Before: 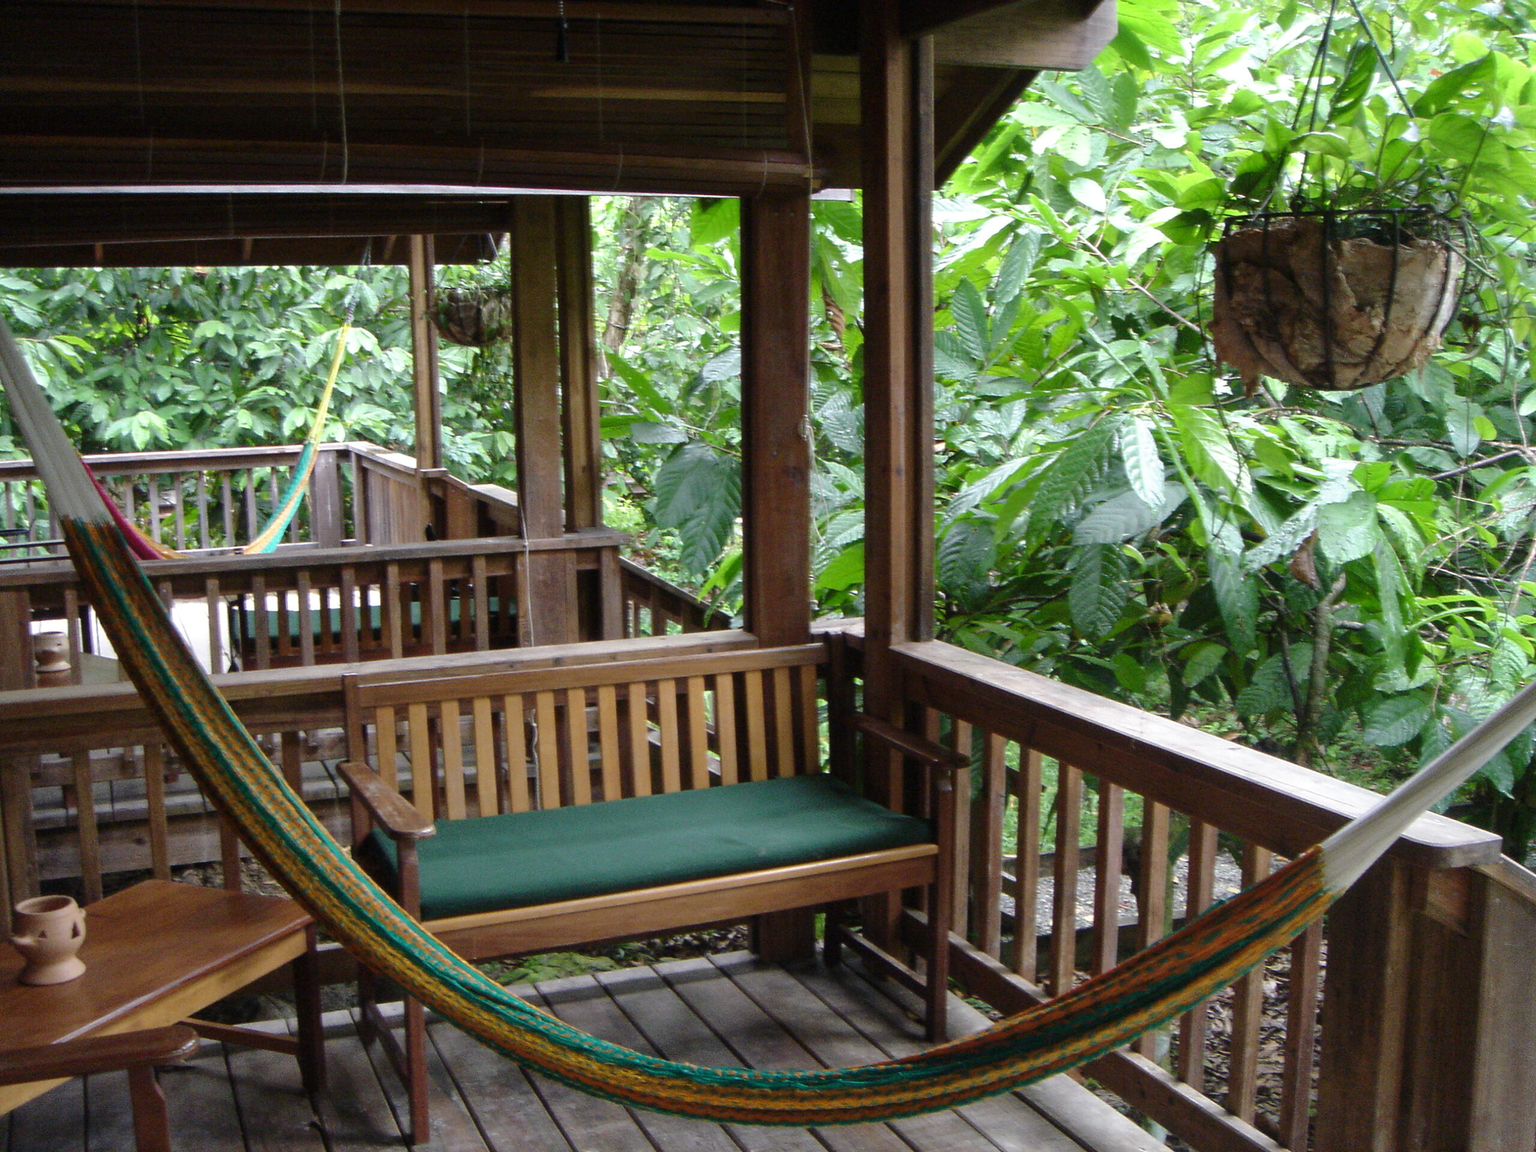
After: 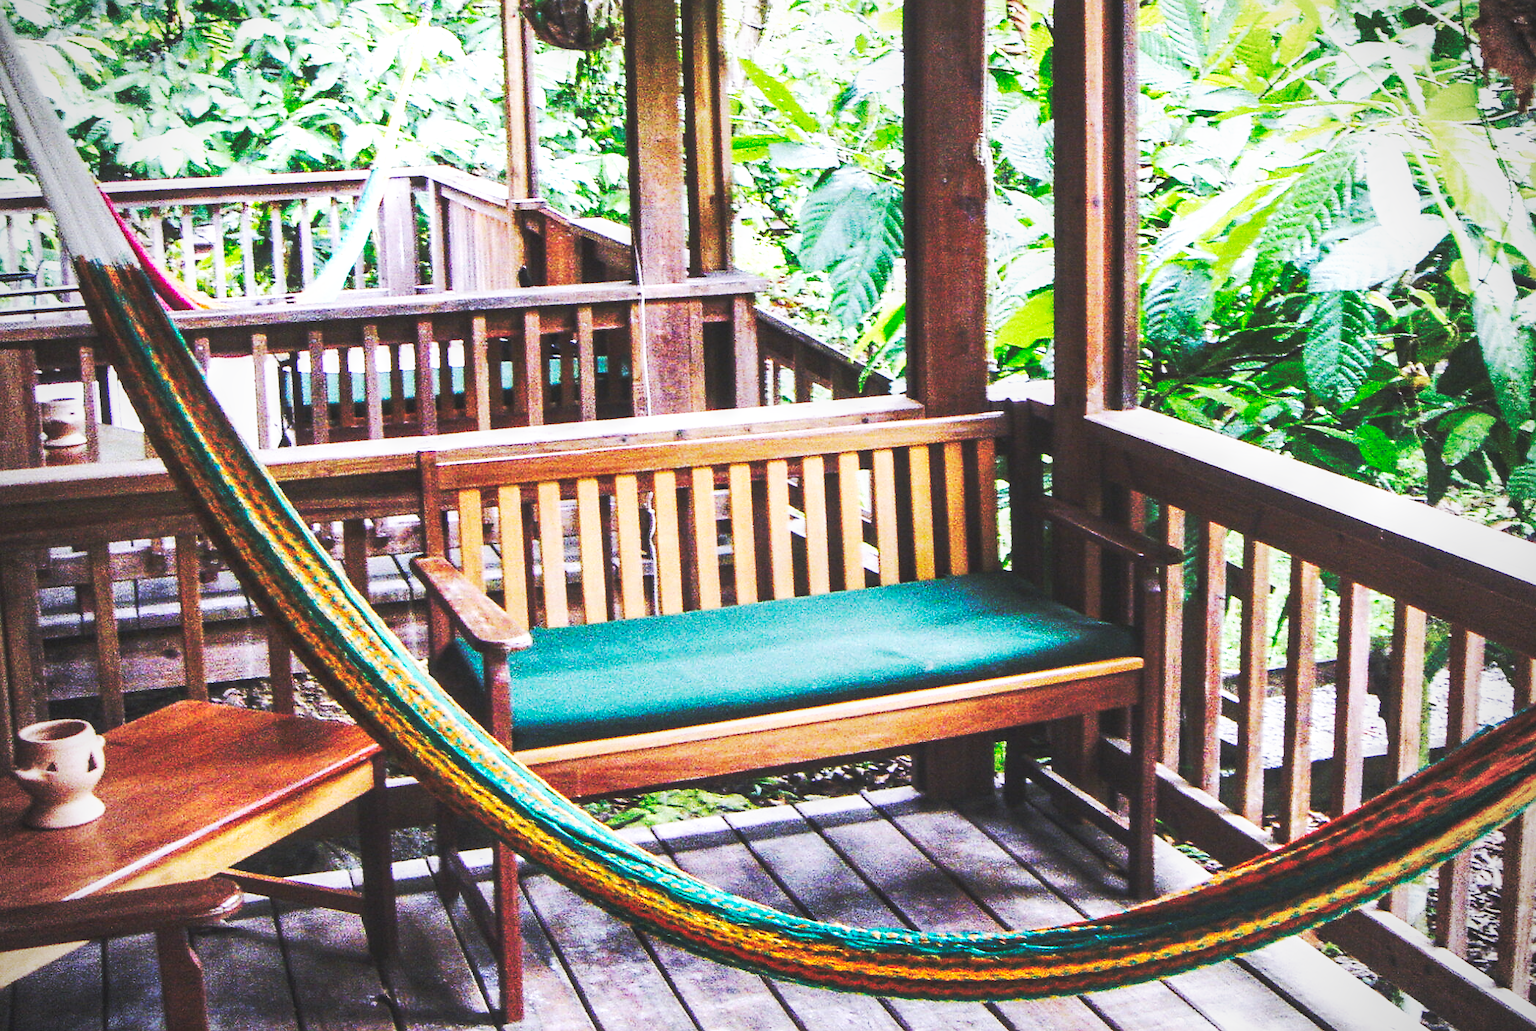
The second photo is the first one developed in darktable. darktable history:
crop: top 26.531%, right 17.959%
exposure: exposure 0.6 EV, compensate highlight preservation false
vignetting: on, module defaults
base curve: curves: ch0 [(0, 0.015) (0.085, 0.116) (0.134, 0.298) (0.19, 0.545) (0.296, 0.764) (0.599, 0.982) (1, 1)], preserve colors none
sharpen: amount 0.478
local contrast: on, module defaults
color calibration: illuminant custom, x 0.363, y 0.385, temperature 4528.03 K
